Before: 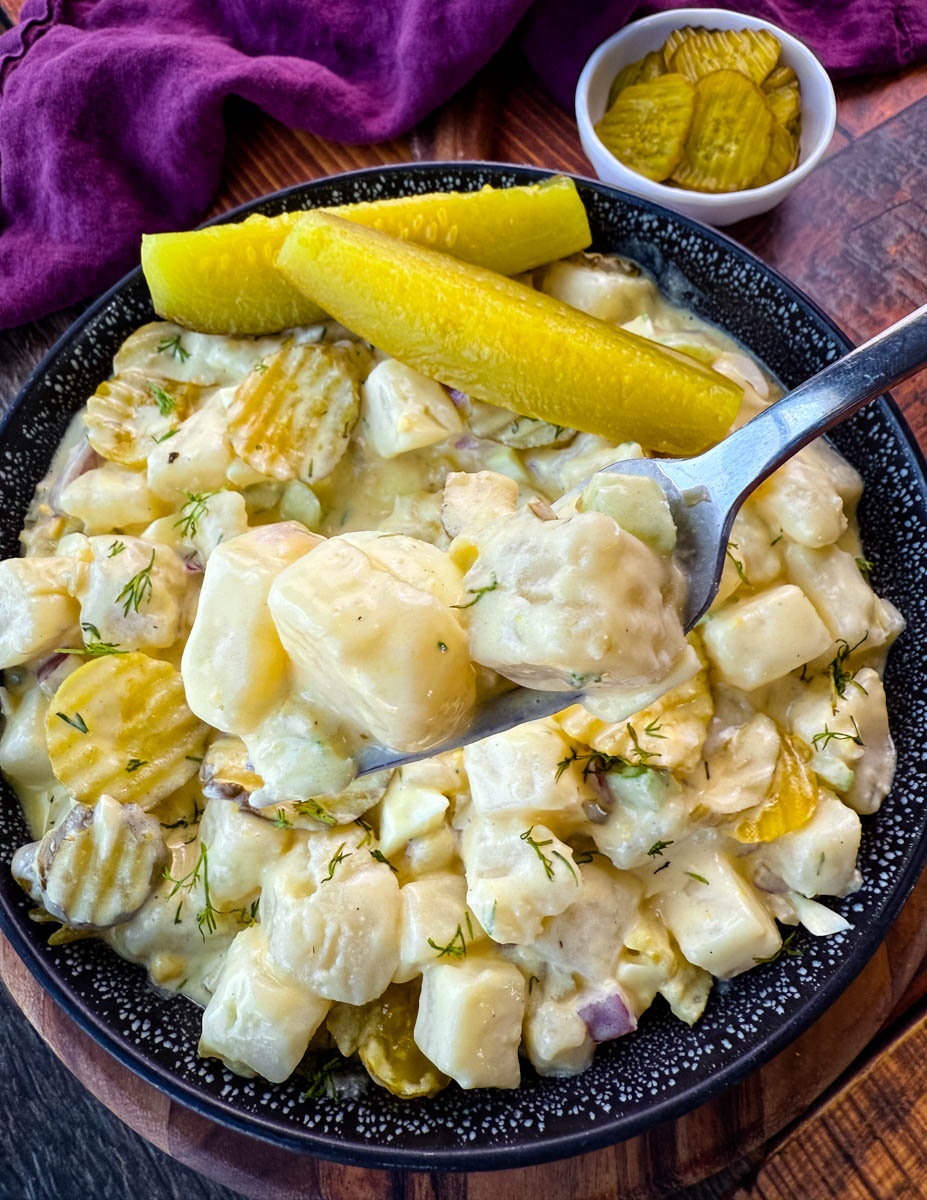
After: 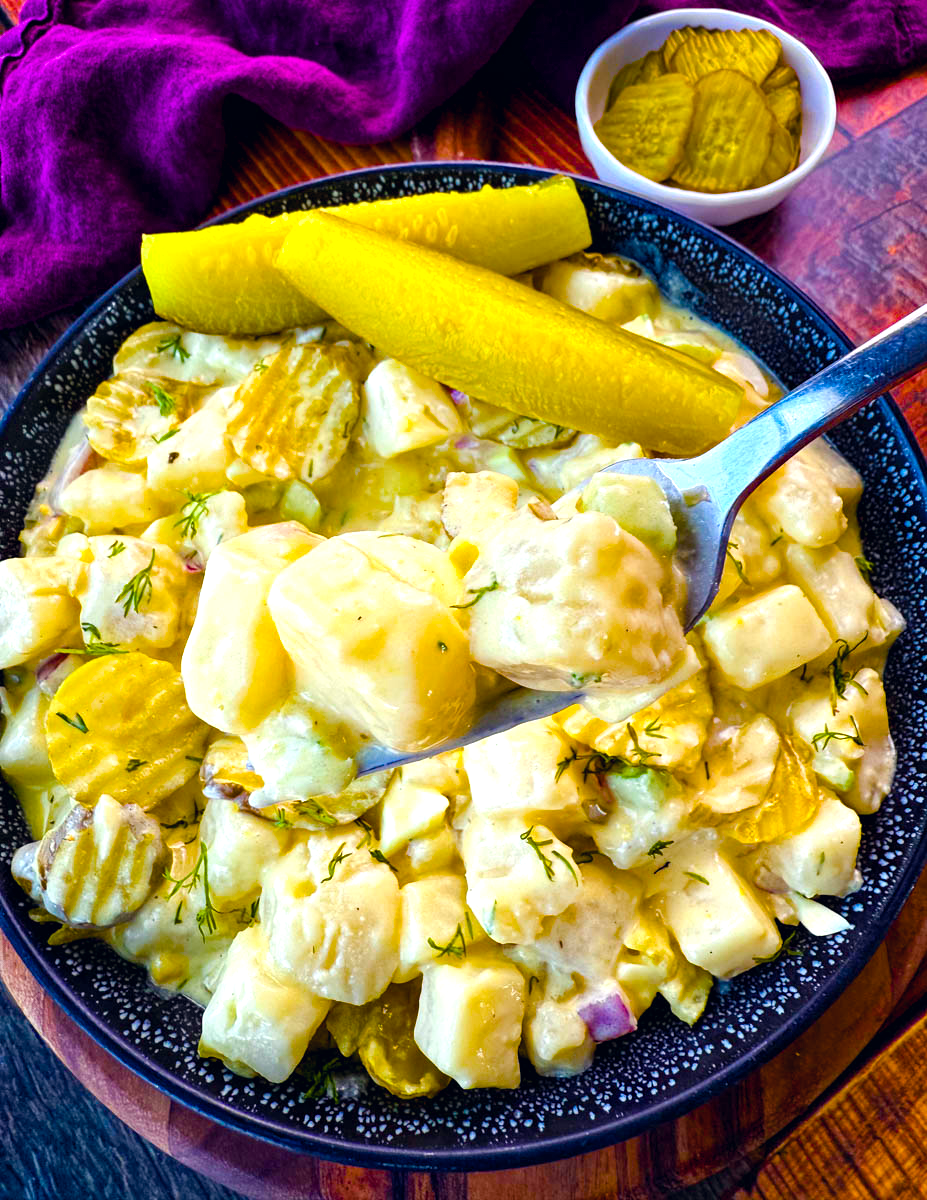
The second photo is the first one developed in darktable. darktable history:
color balance rgb: linear chroma grading › shadows 10%, linear chroma grading › highlights 10%, linear chroma grading › global chroma 15%, linear chroma grading › mid-tones 15%, perceptual saturation grading › global saturation 40%, perceptual saturation grading › highlights -25%, perceptual saturation grading › mid-tones 35%, perceptual saturation grading › shadows 35%, perceptual brilliance grading › global brilliance 11.29%, global vibrance 11.29%
color correction: highlights a* 0.207, highlights b* 2.7, shadows a* -0.874, shadows b* -4.78
